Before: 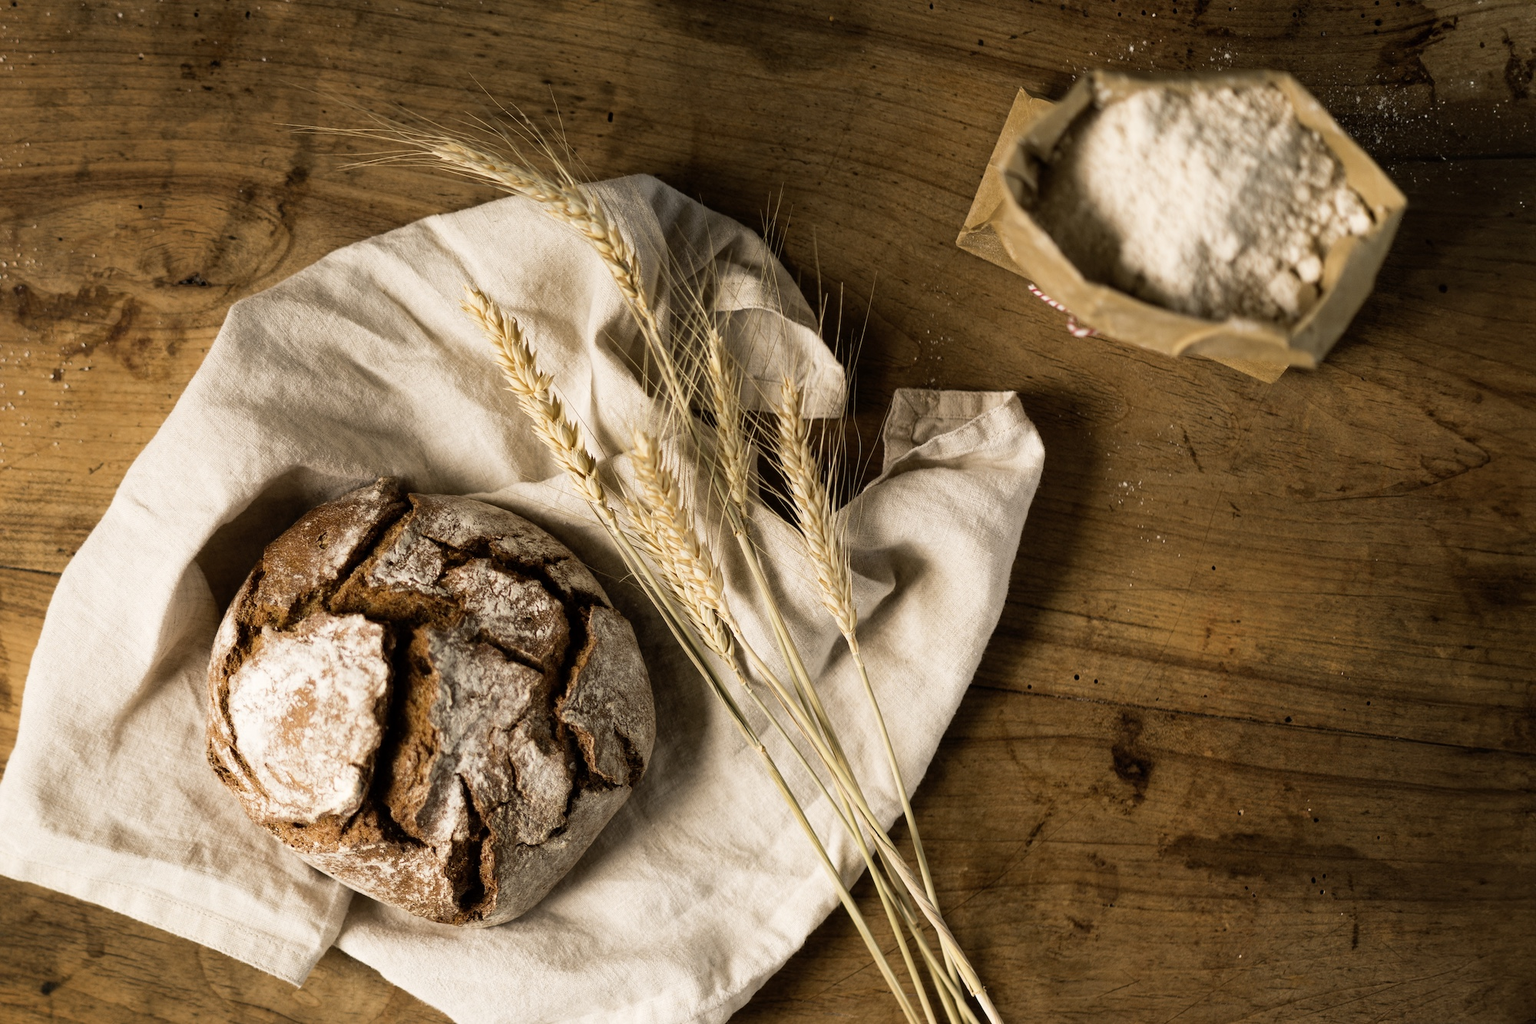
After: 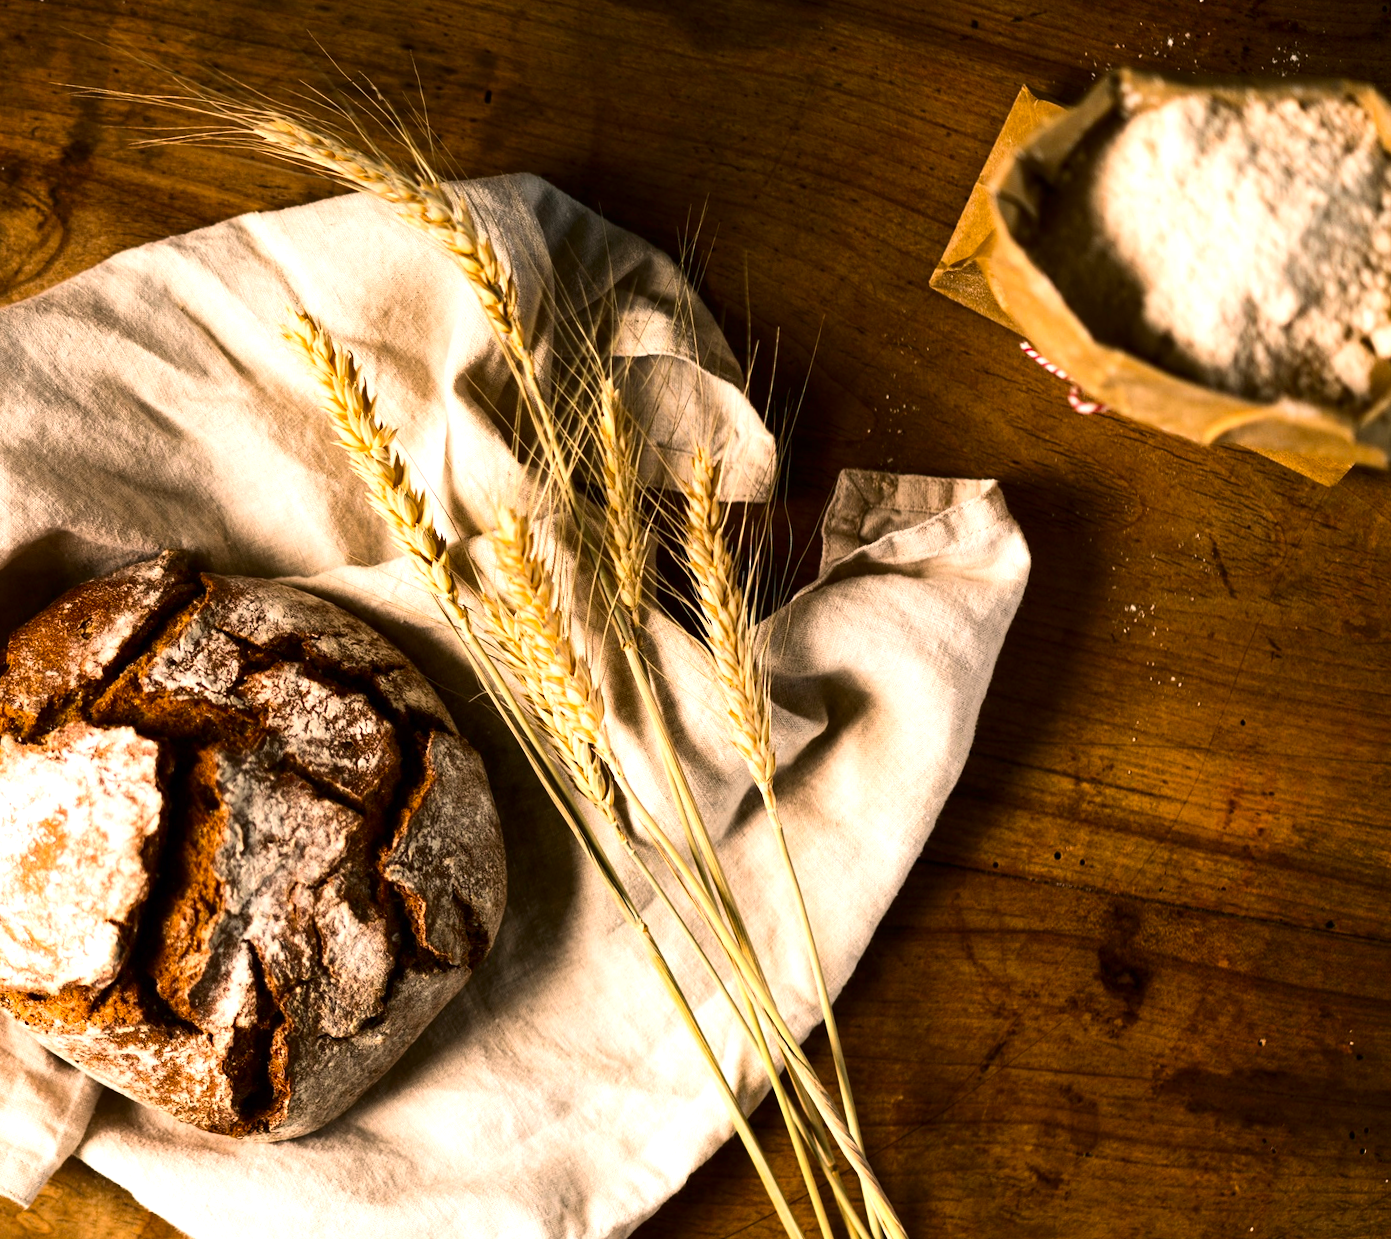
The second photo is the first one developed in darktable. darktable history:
exposure: black level correction 0, exposure 0.688 EV, compensate highlight preservation false
crop and rotate: angle -2.9°, left 14.176%, top 0.017%, right 11.04%, bottom 0.019%
color balance rgb: shadows lift › chroma 1.005%, shadows lift › hue 30.32°, power › luminance -8.019%, power › chroma 1.092%, power › hue 216.84°, perceptual saturation grading › global saturation 31.238%
contrast brightness saturation: contrast 0.205, brightness -0.109, saturation 0.096
